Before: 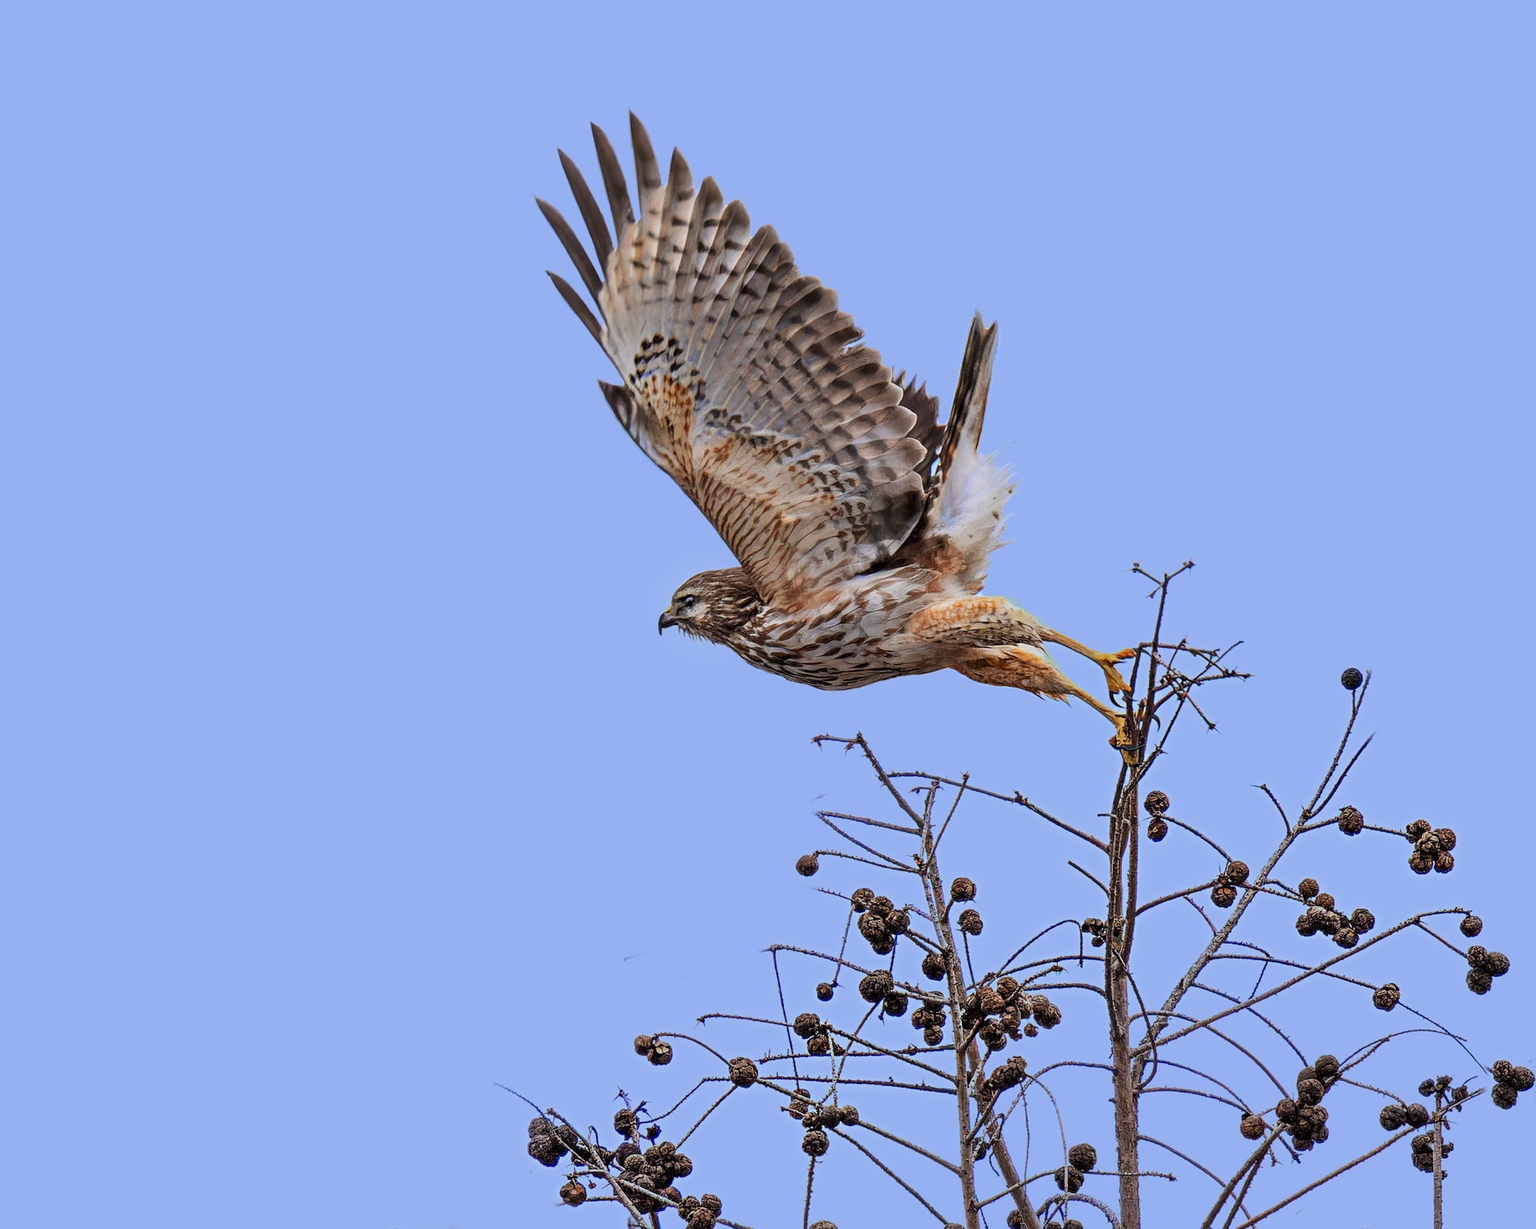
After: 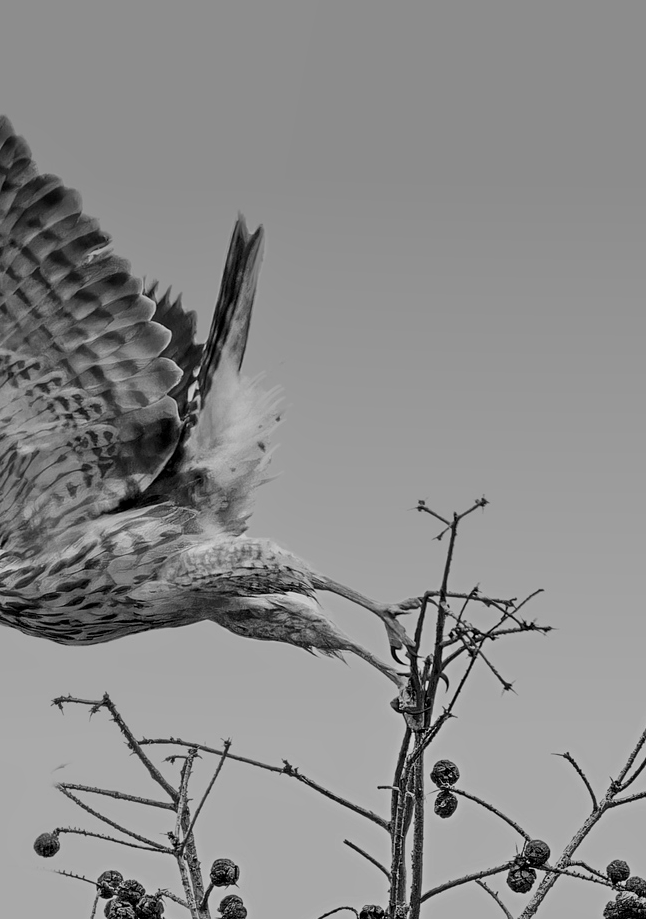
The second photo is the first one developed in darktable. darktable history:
crop and rotate: left 49.936%, top 10.094%, right 13.136%, bottom 24.256%
monochrome: a 32, b 64, size 2.3
graduated density: on, module defaults
local contrast: highlights 100%, shadows 100%, detail 120%, midtone range 0.2
